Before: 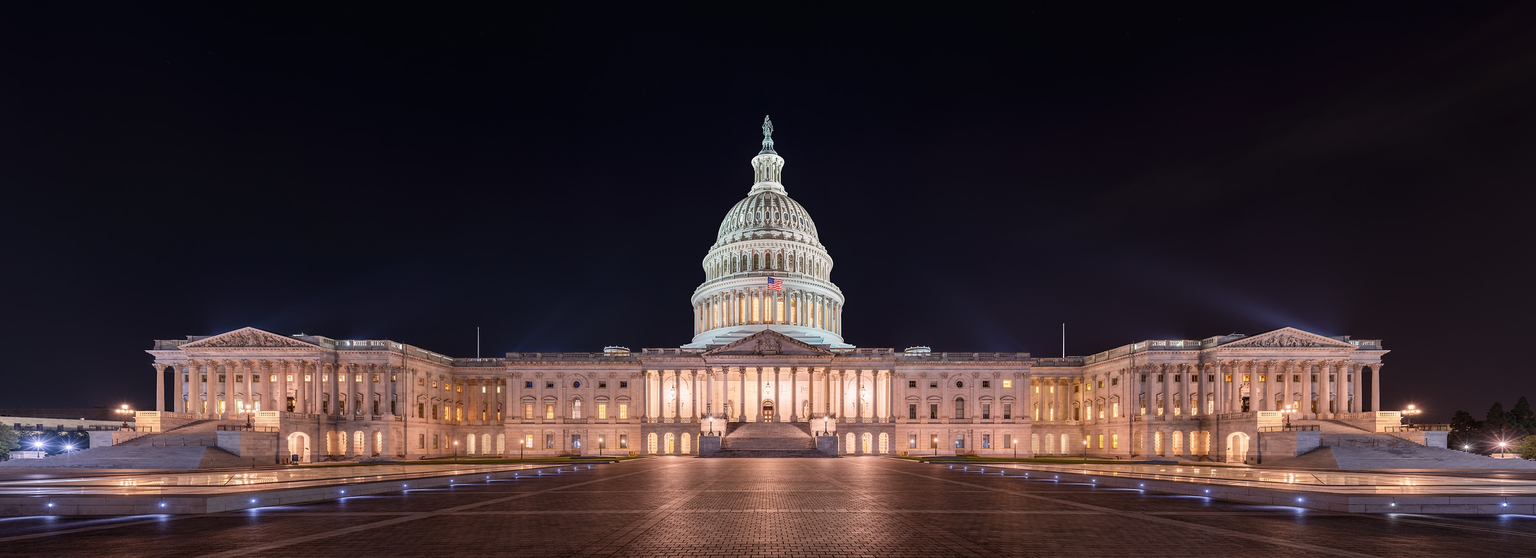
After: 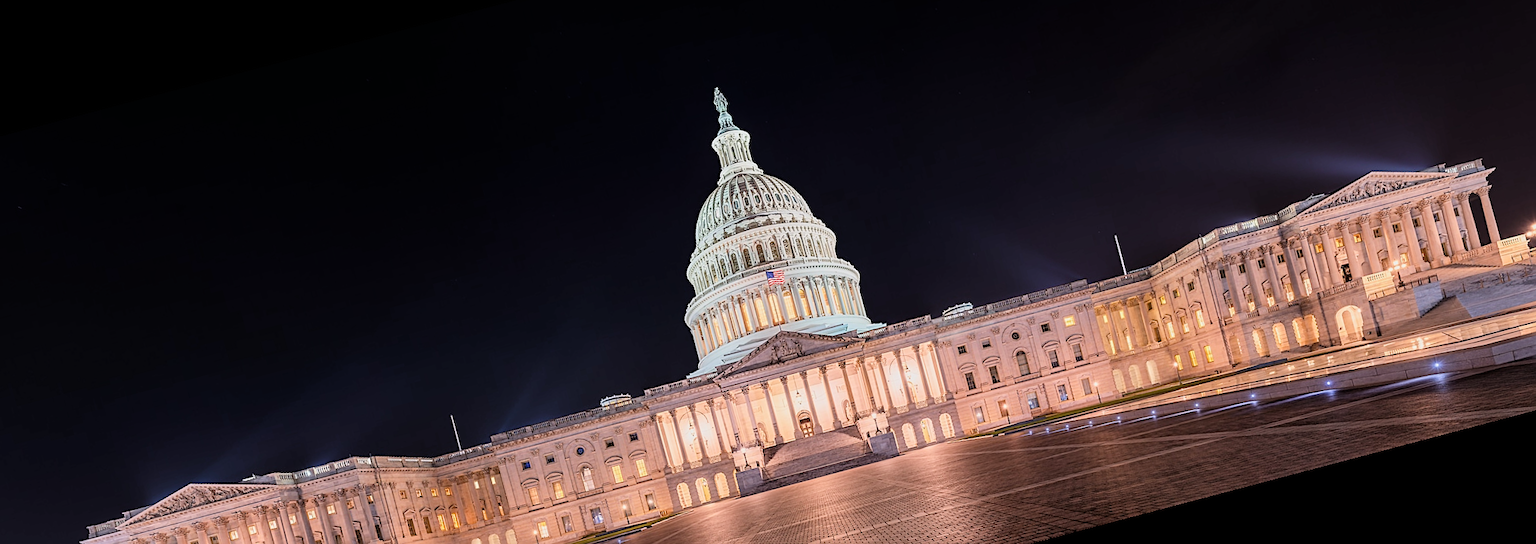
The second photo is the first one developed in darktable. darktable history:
sharpen: on, module defaults
rotate and perspective: rotation -14.8°, crop left 0.1, crop right 0.903, crop top 0.25, crop bottom 0.748
exposure: black level correction 0, exposure 0.7 EV, compensate exposure bias true, compensate highlight preservation false
filmic rgb: black relative exposure -7.65 EV, white relative exposure 4.56 EV, hardness 3.61, color science v6 (2022)
